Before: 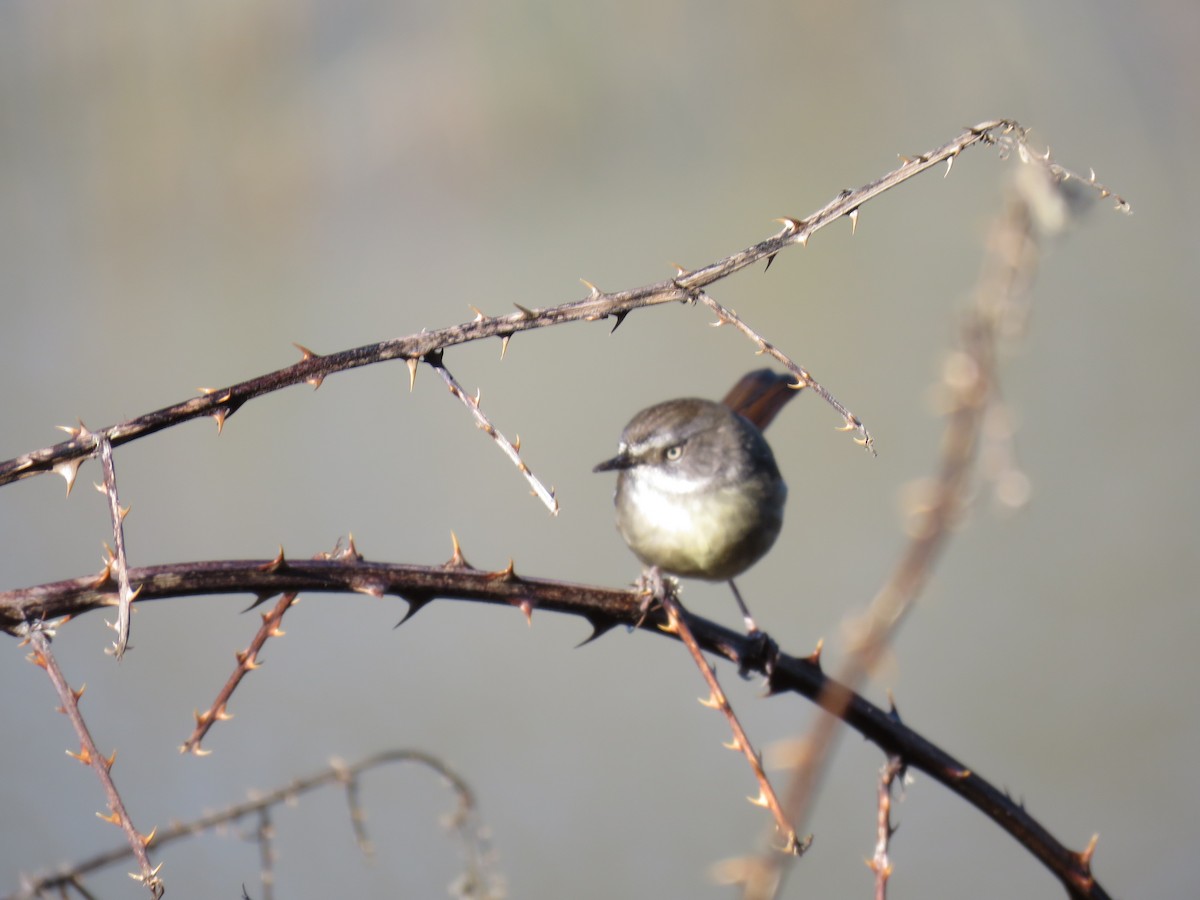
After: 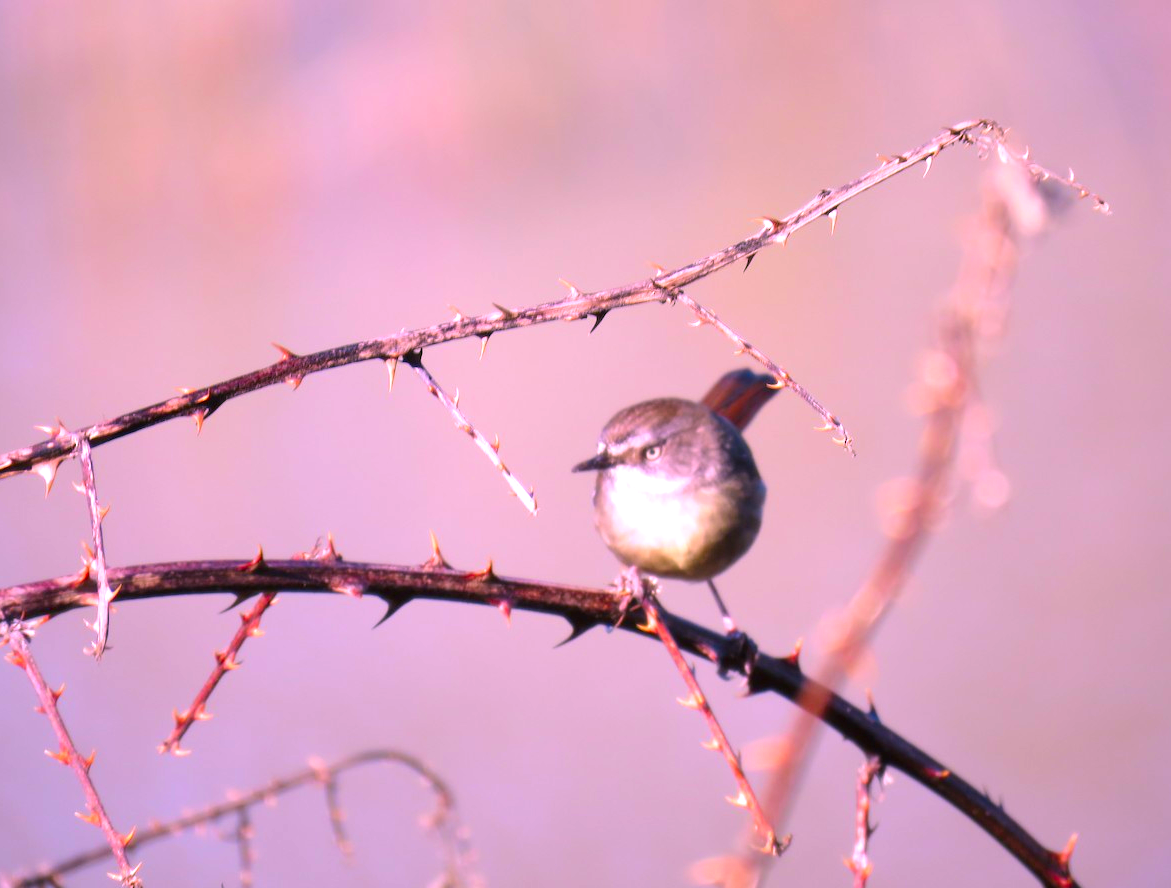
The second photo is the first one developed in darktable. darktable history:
crop and rotate: left 1.774%, right 0.633%, bottom 1.28%
color correction: highlights a* 19.5, highlights b* -11.53, saturation 1.69
exposure: black level correction 0.001, exposure 0.5 EV, compensate exposure bias true, compensate highlight preservation false
